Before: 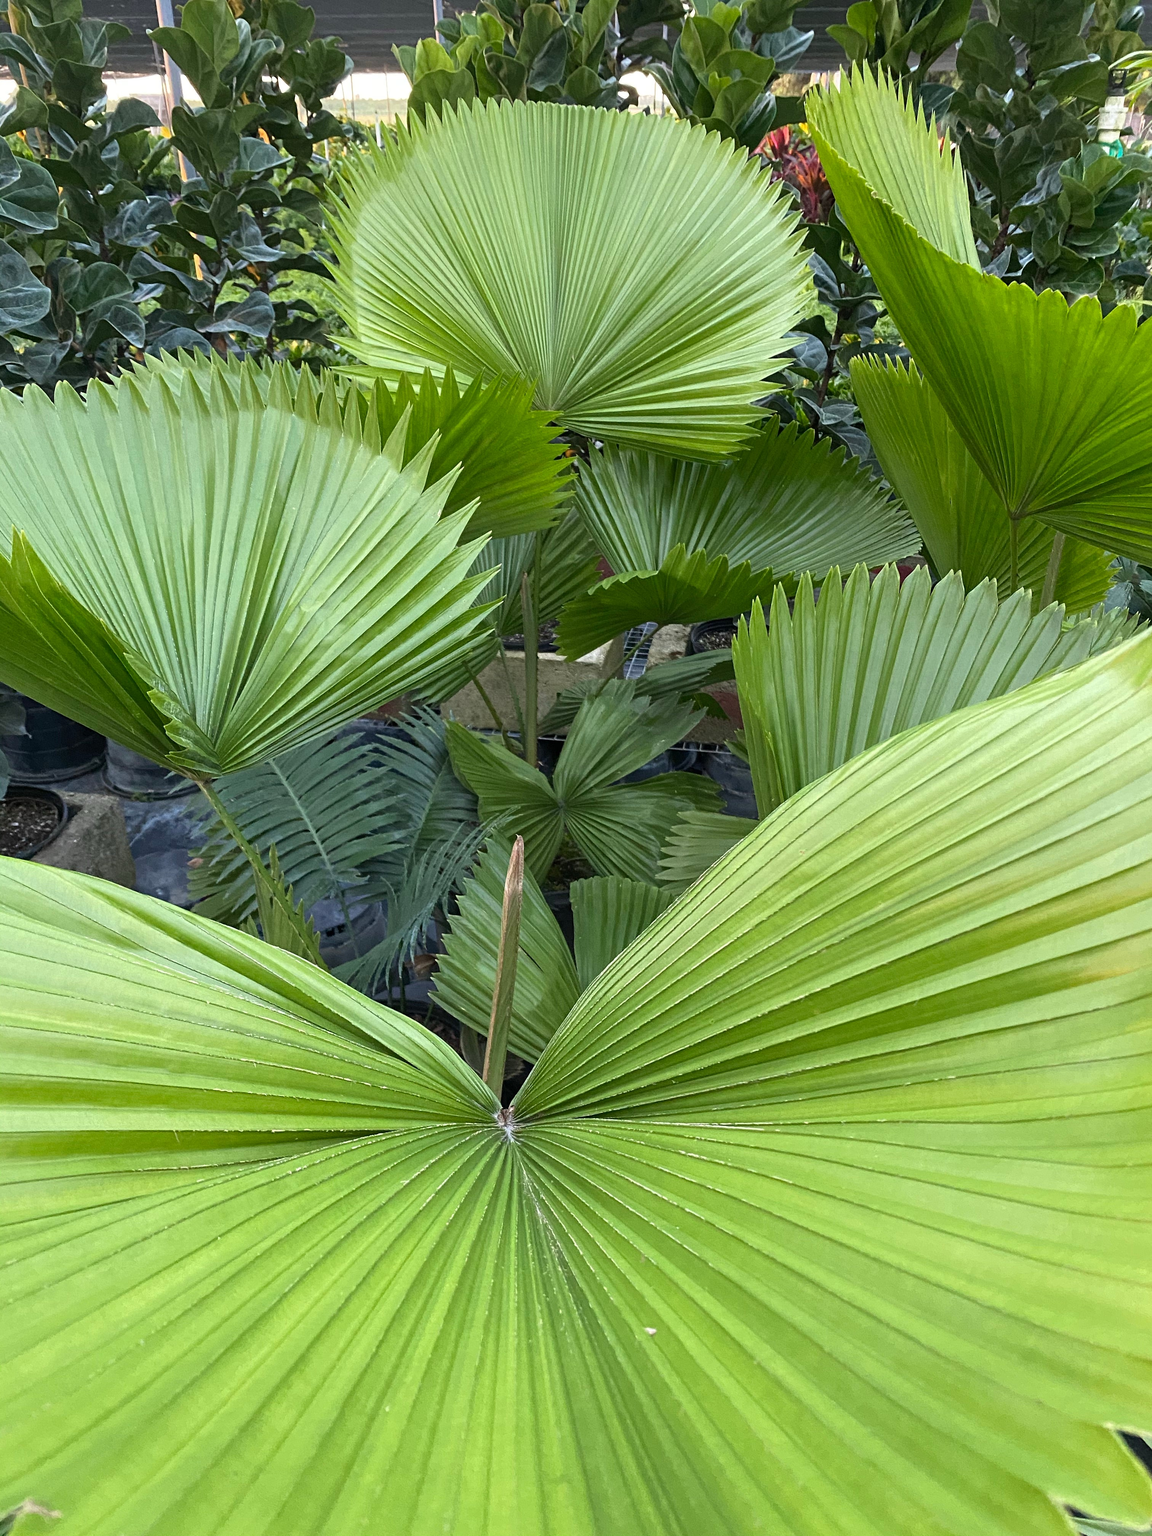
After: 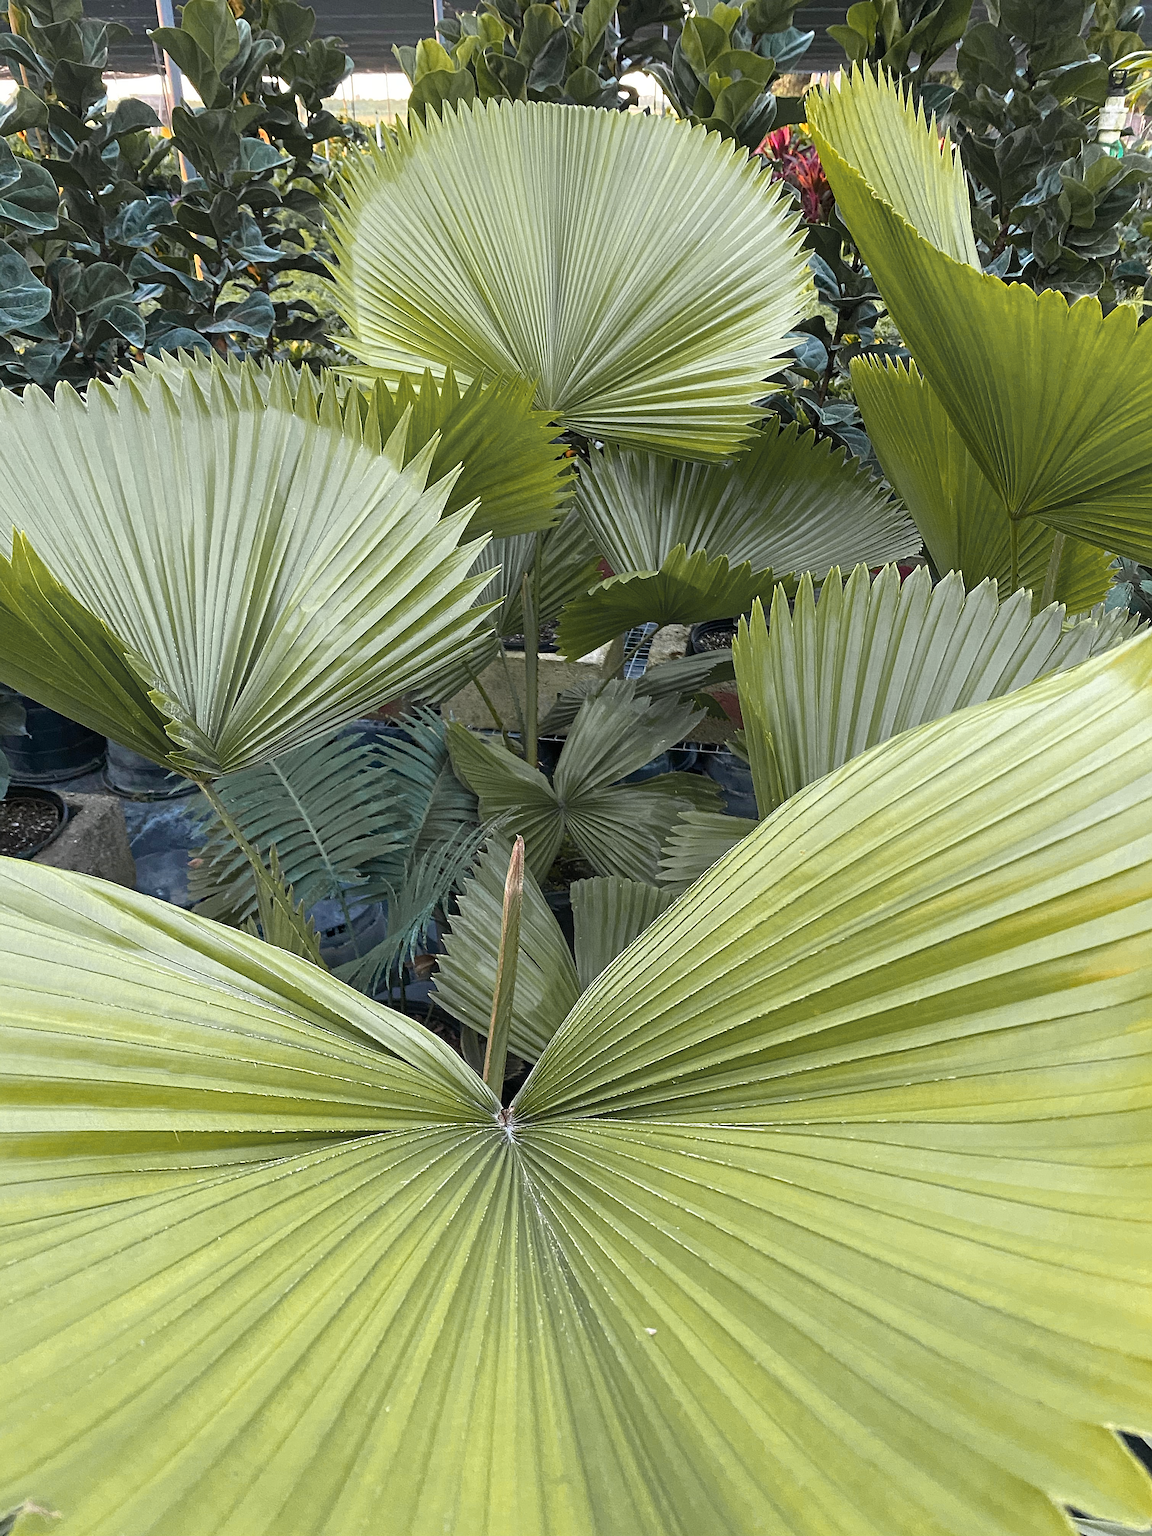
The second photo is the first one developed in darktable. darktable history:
sharpen: on, module defaults
color zones: curves: ch1 [(0.29, 0.492) (0.373, 0.185) (0.509, 0.481)]; ch2 [(0.25, 0.462) (0.749, 0.457)]
